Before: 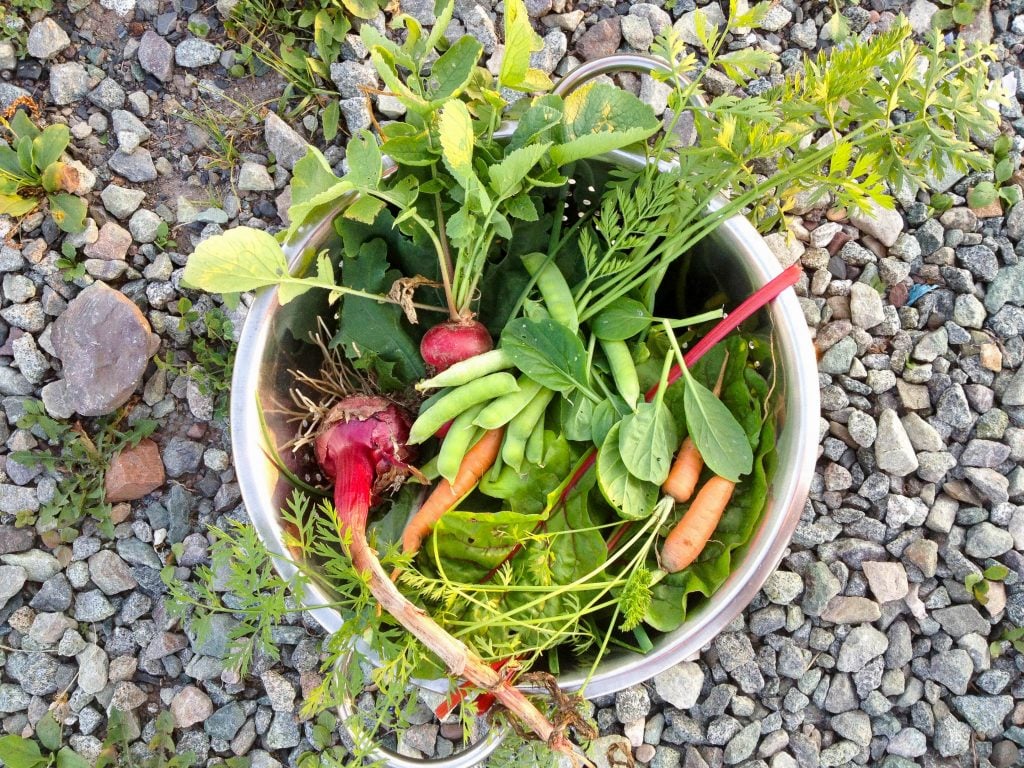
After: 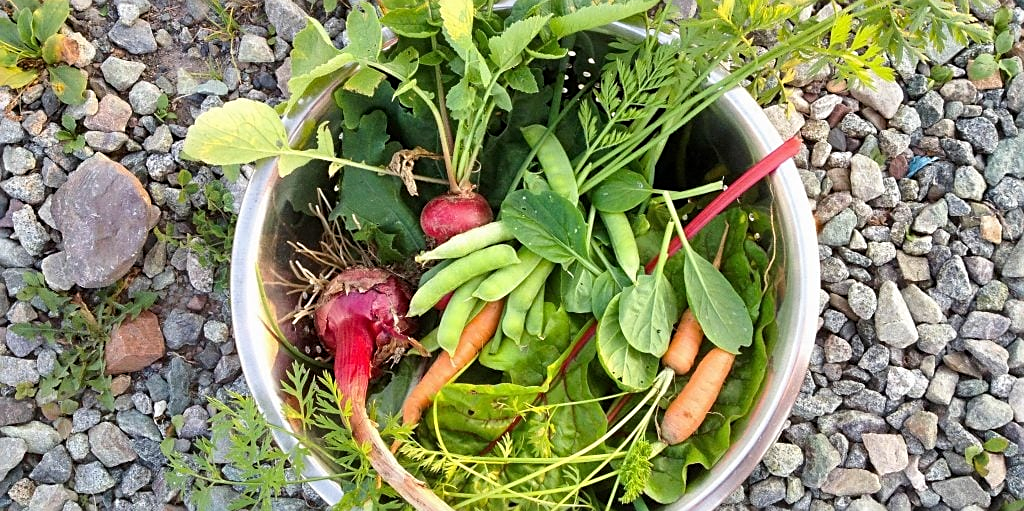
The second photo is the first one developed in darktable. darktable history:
sharpen: amount 0.478
crop: top 16.727%, bottom 16.727%
